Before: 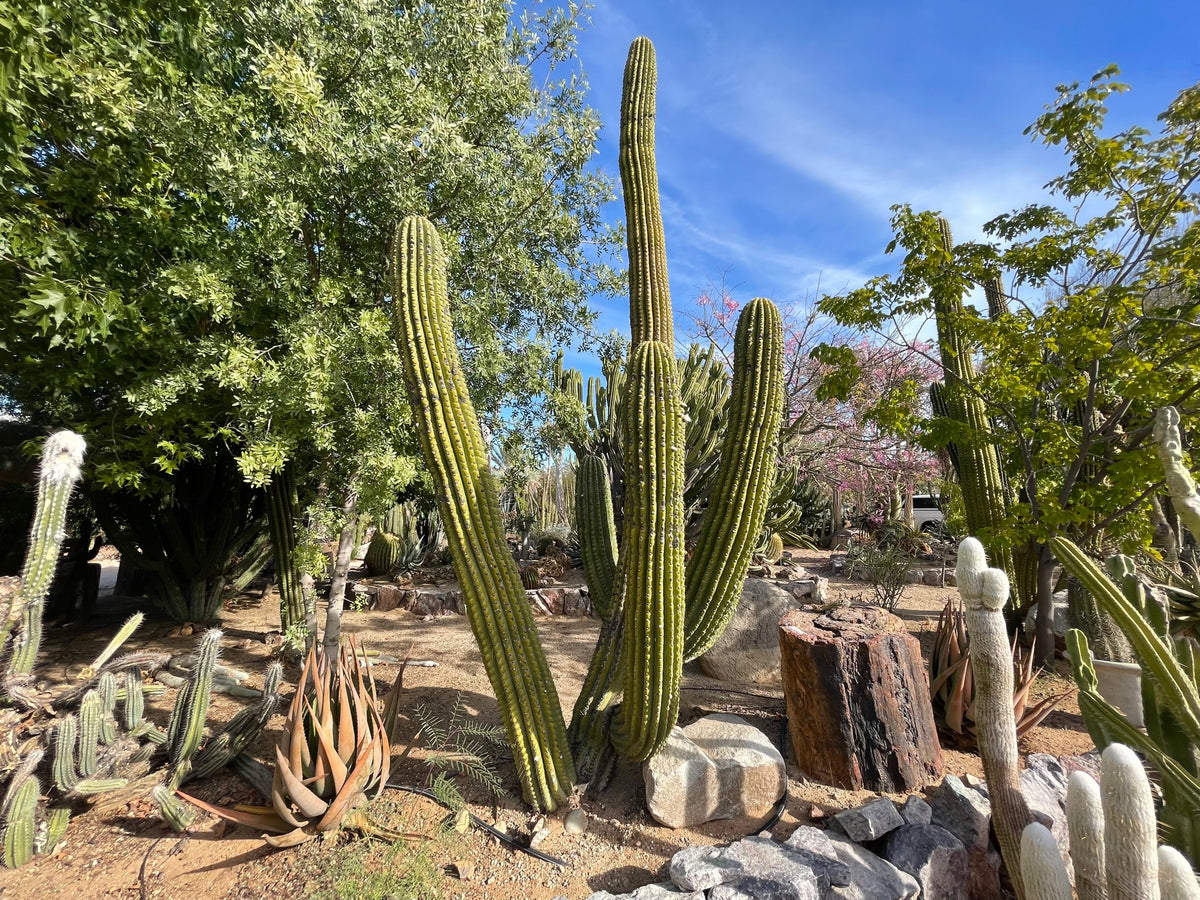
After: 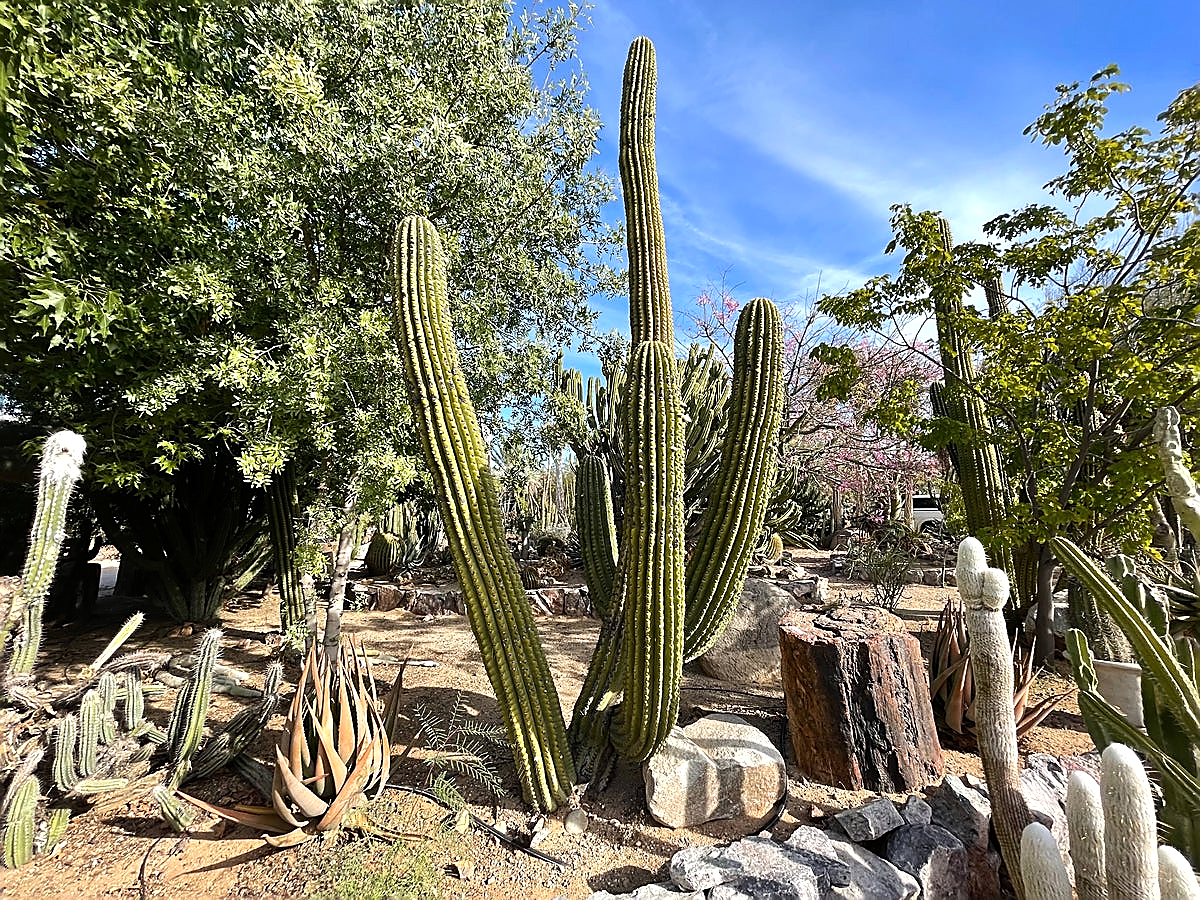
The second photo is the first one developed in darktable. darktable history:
sharpen: radius 1.4, amount 1.25, threshold 0.7
tone equalizer: -8 EV -0.417 EV, -7 EV -0.389 EV, -6 EV -0.333 EV, -5 EV -0.222 EV, -3 EV 0.222 EV, -2 EV 0.333 EV, -1 EV 0.389 EV, +0 EV 0.417 EV, edges refinement/feathering 500, mask exposure compensation -1.57 EV, preserve details no
